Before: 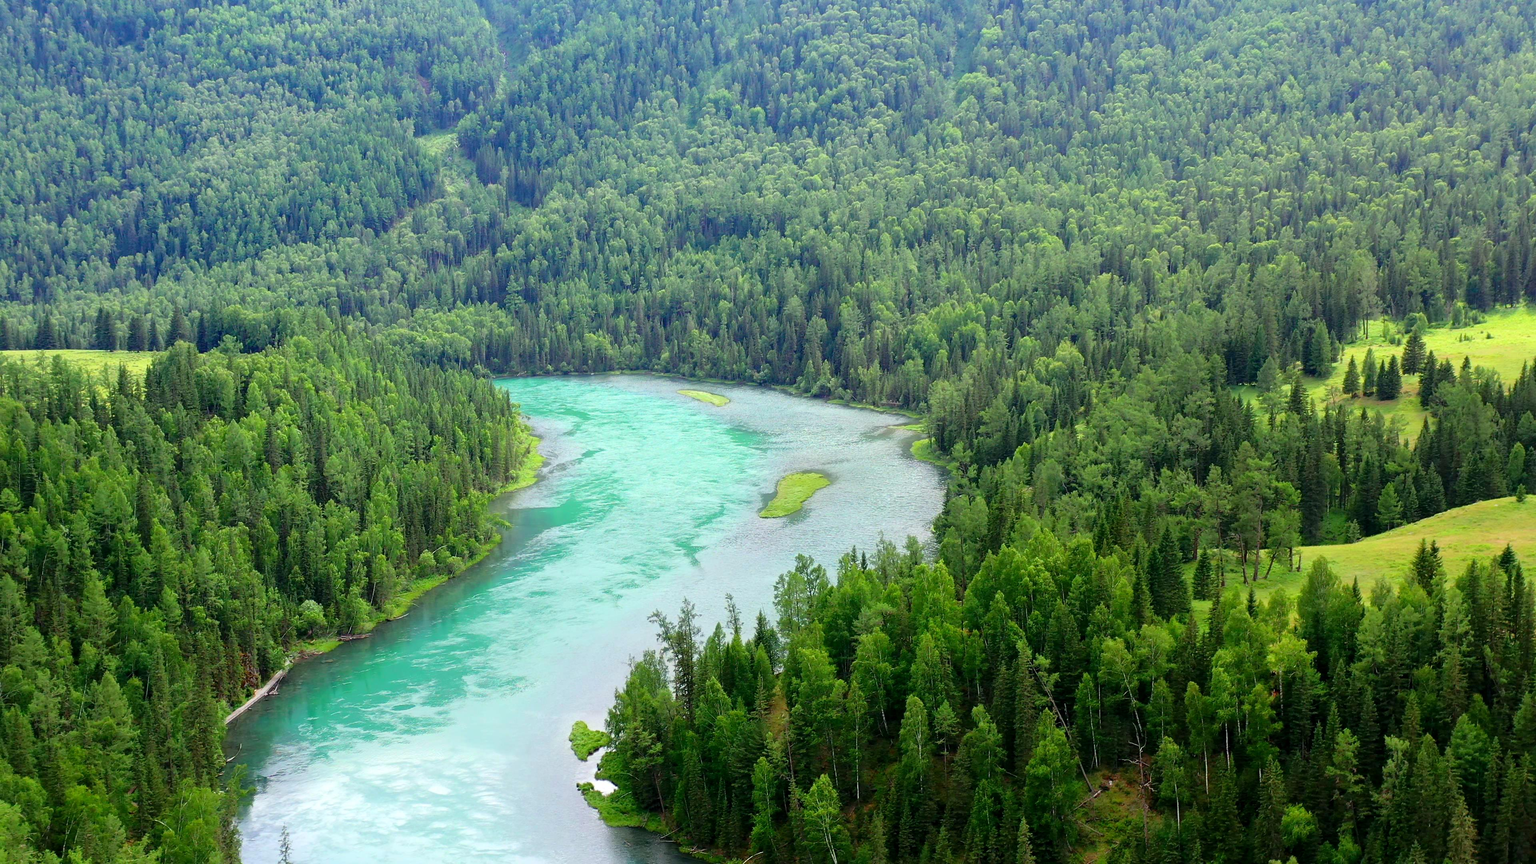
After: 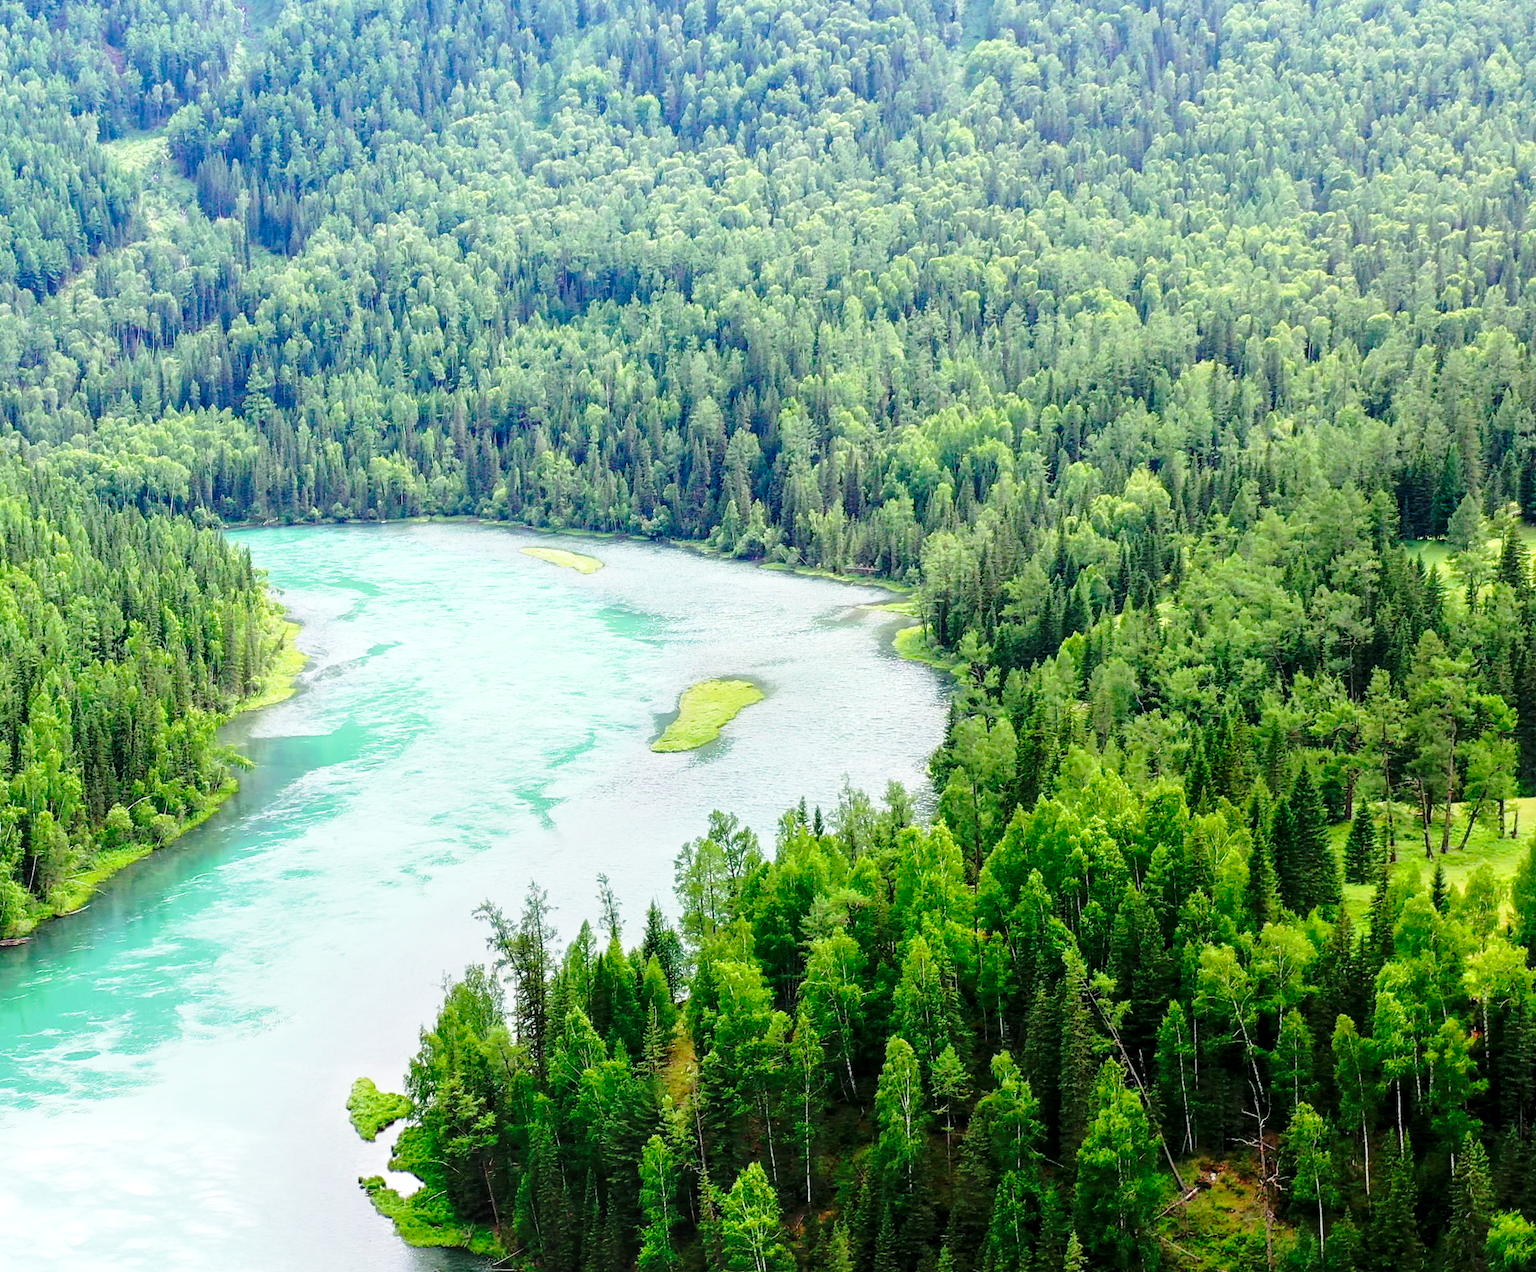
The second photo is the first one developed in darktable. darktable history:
crop and rotate: left 22.985%, top 5.64%, right 14.532%, bottom 2.352%
base curve: curves: ch0 [(0, 0) (0.028, 0.03) (0.121, 0.232) (0.46, 0.748) (0.859, 0.968) (1, 1)], preserve colors none
local contrast: on, module defaults
